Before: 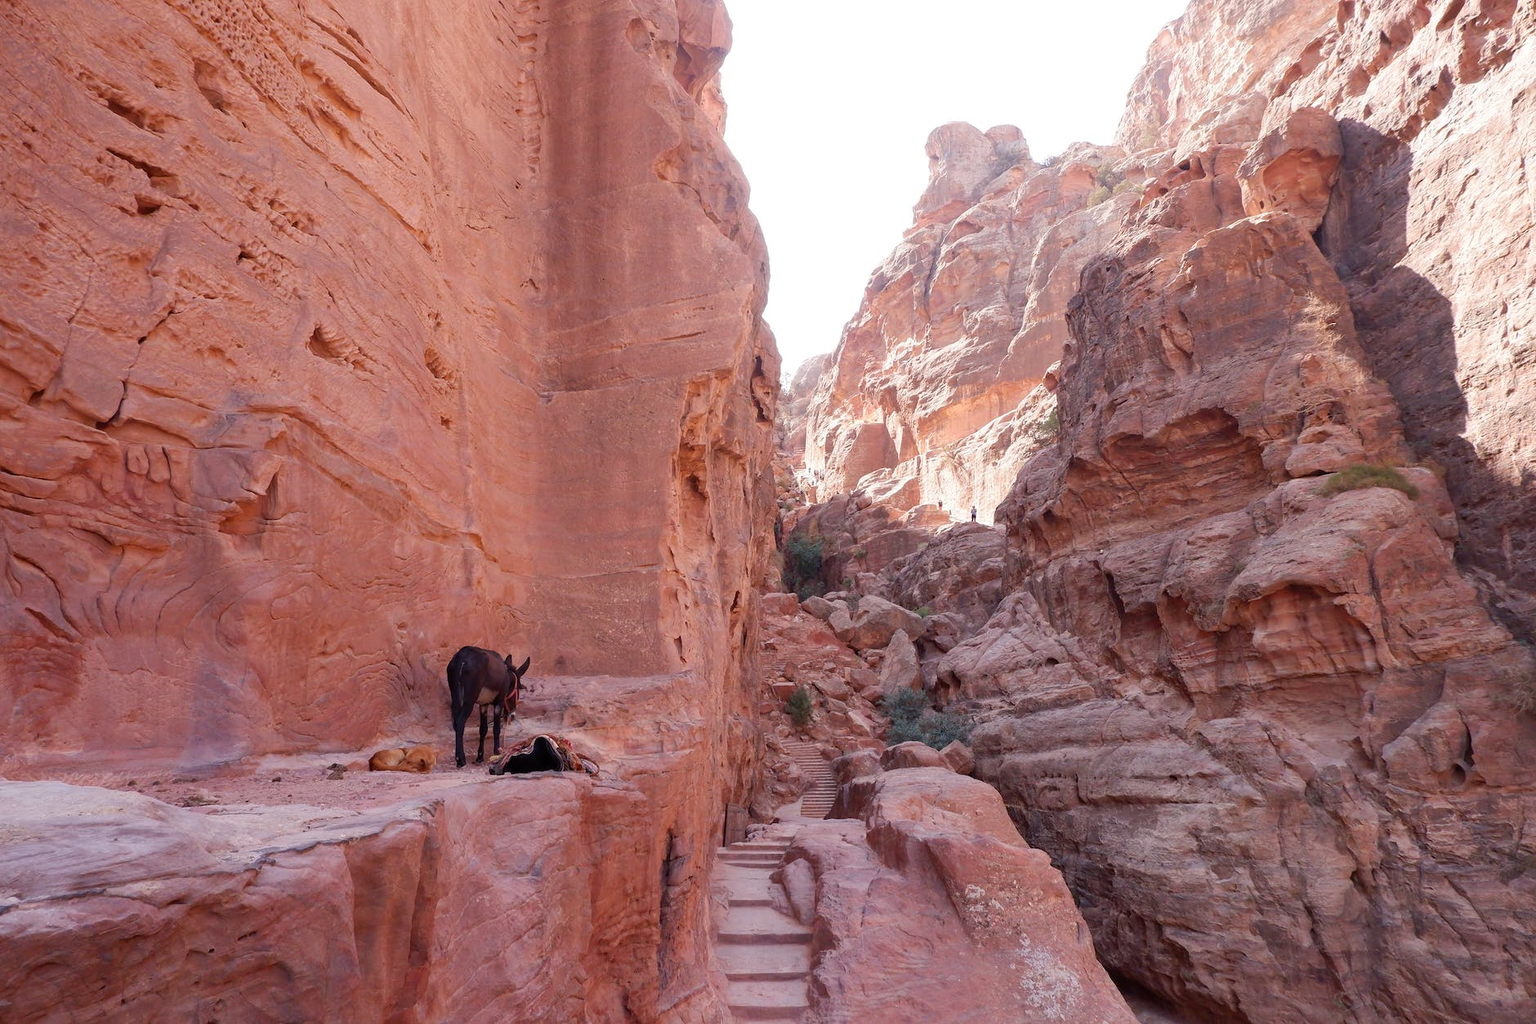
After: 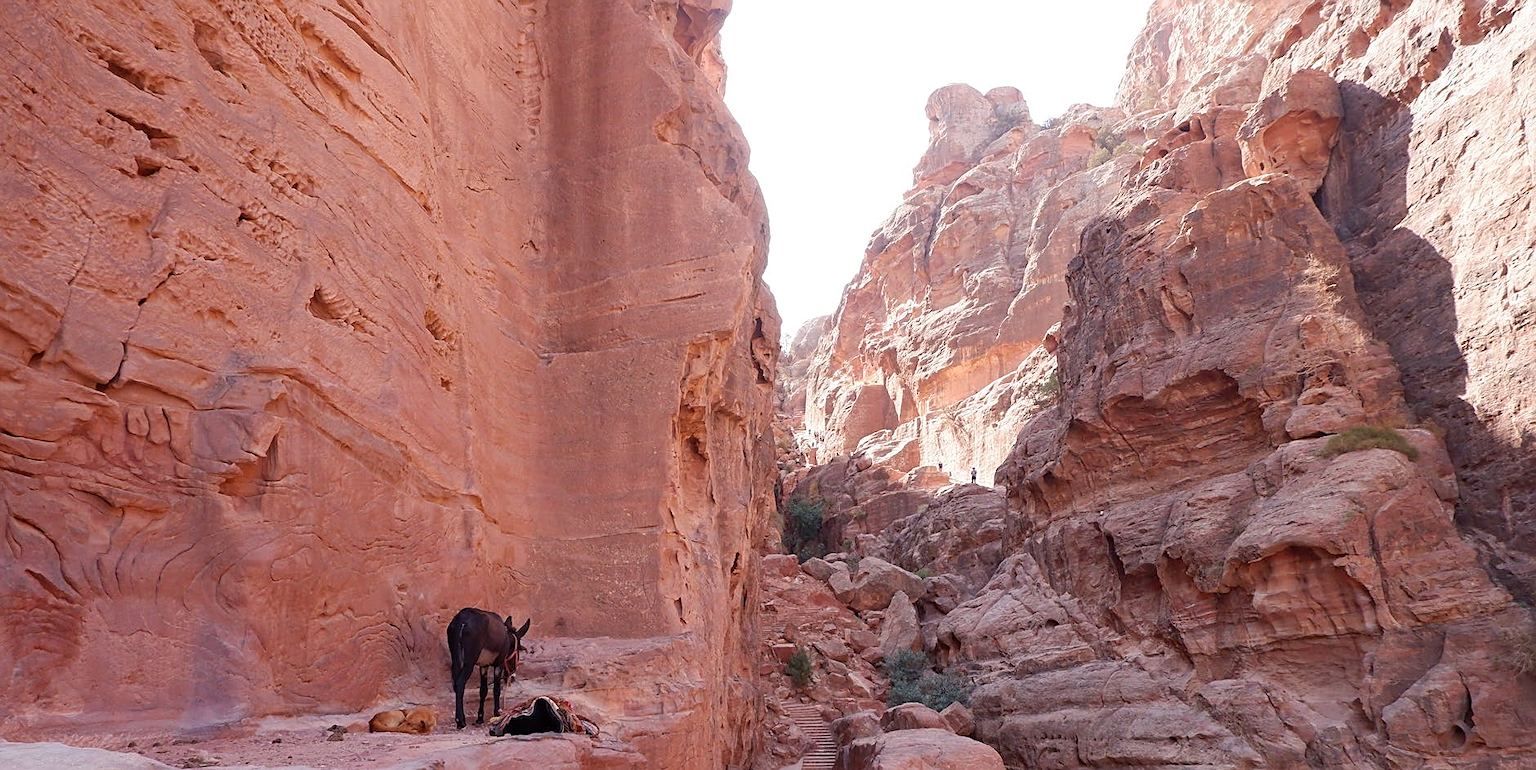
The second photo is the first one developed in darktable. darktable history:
crop: top 3.797%, bottom 20.864%
sharpen: on, module defaults
